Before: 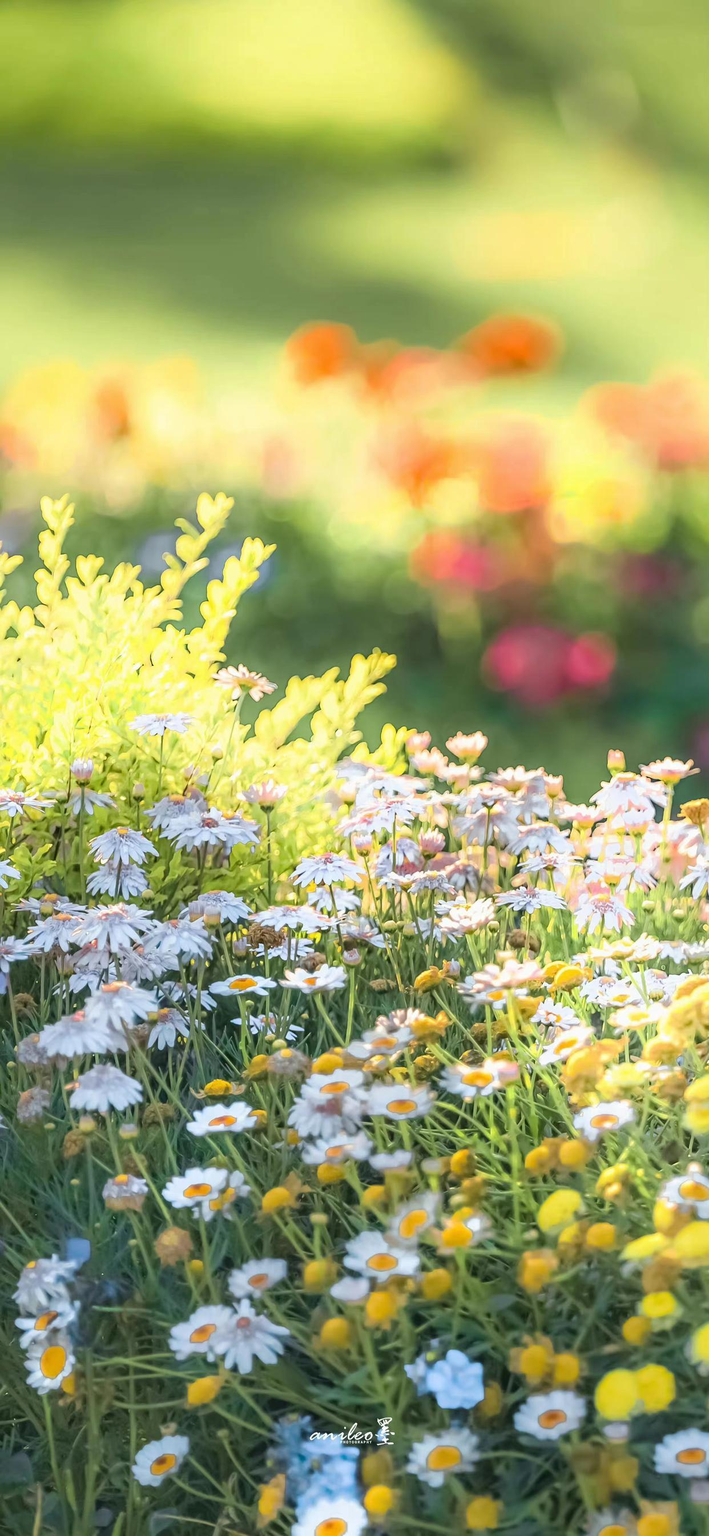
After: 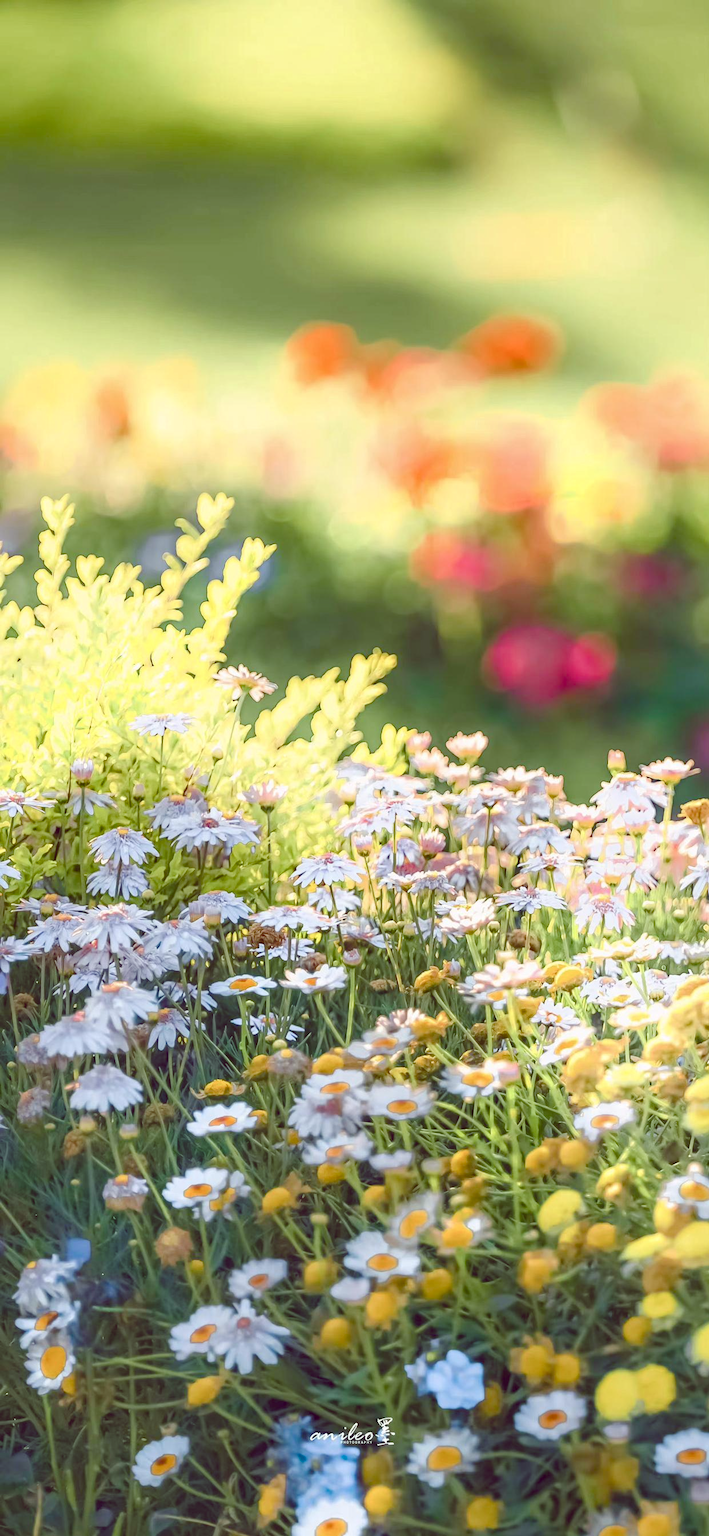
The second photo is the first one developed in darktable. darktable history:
color balance rgb: global offset › chroma 0.282%, global offset › hue 318.3°, linear chroma grading › global chroma 8.755%, perceptual saturation grading › global saturation 25.37%, perceptual saturation grading › highlights -50.114%, perceptual saturation grading › shadows 31.127%
